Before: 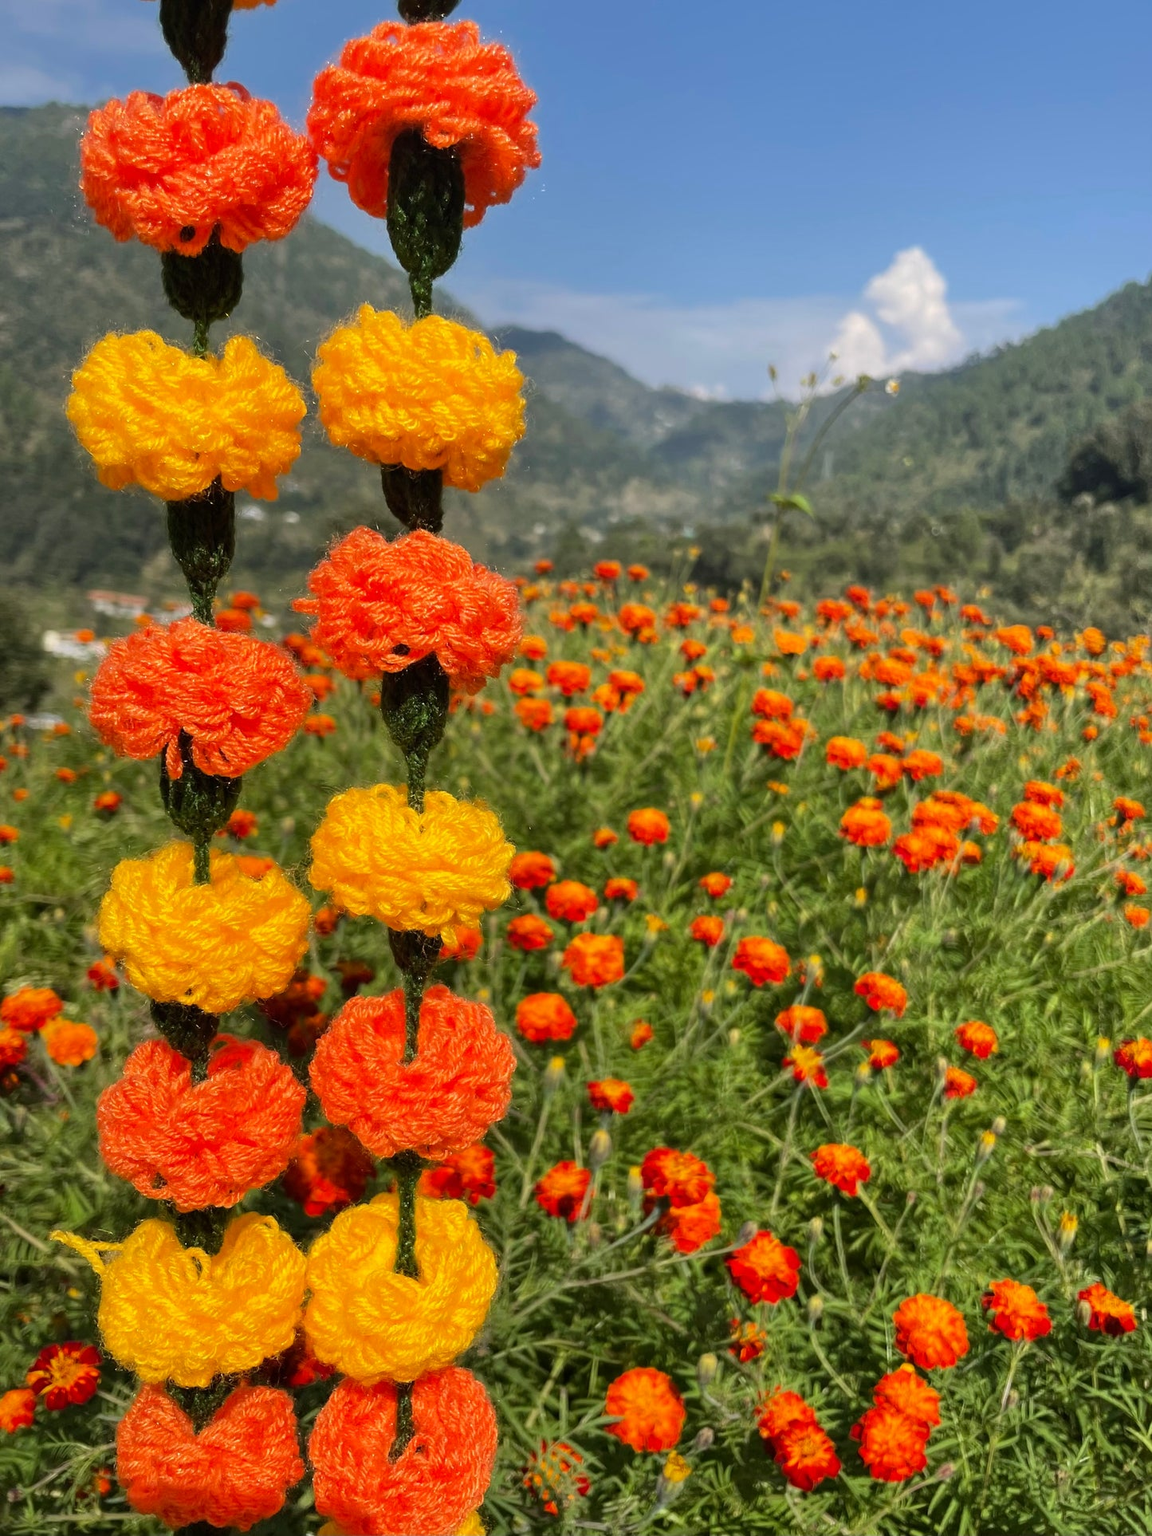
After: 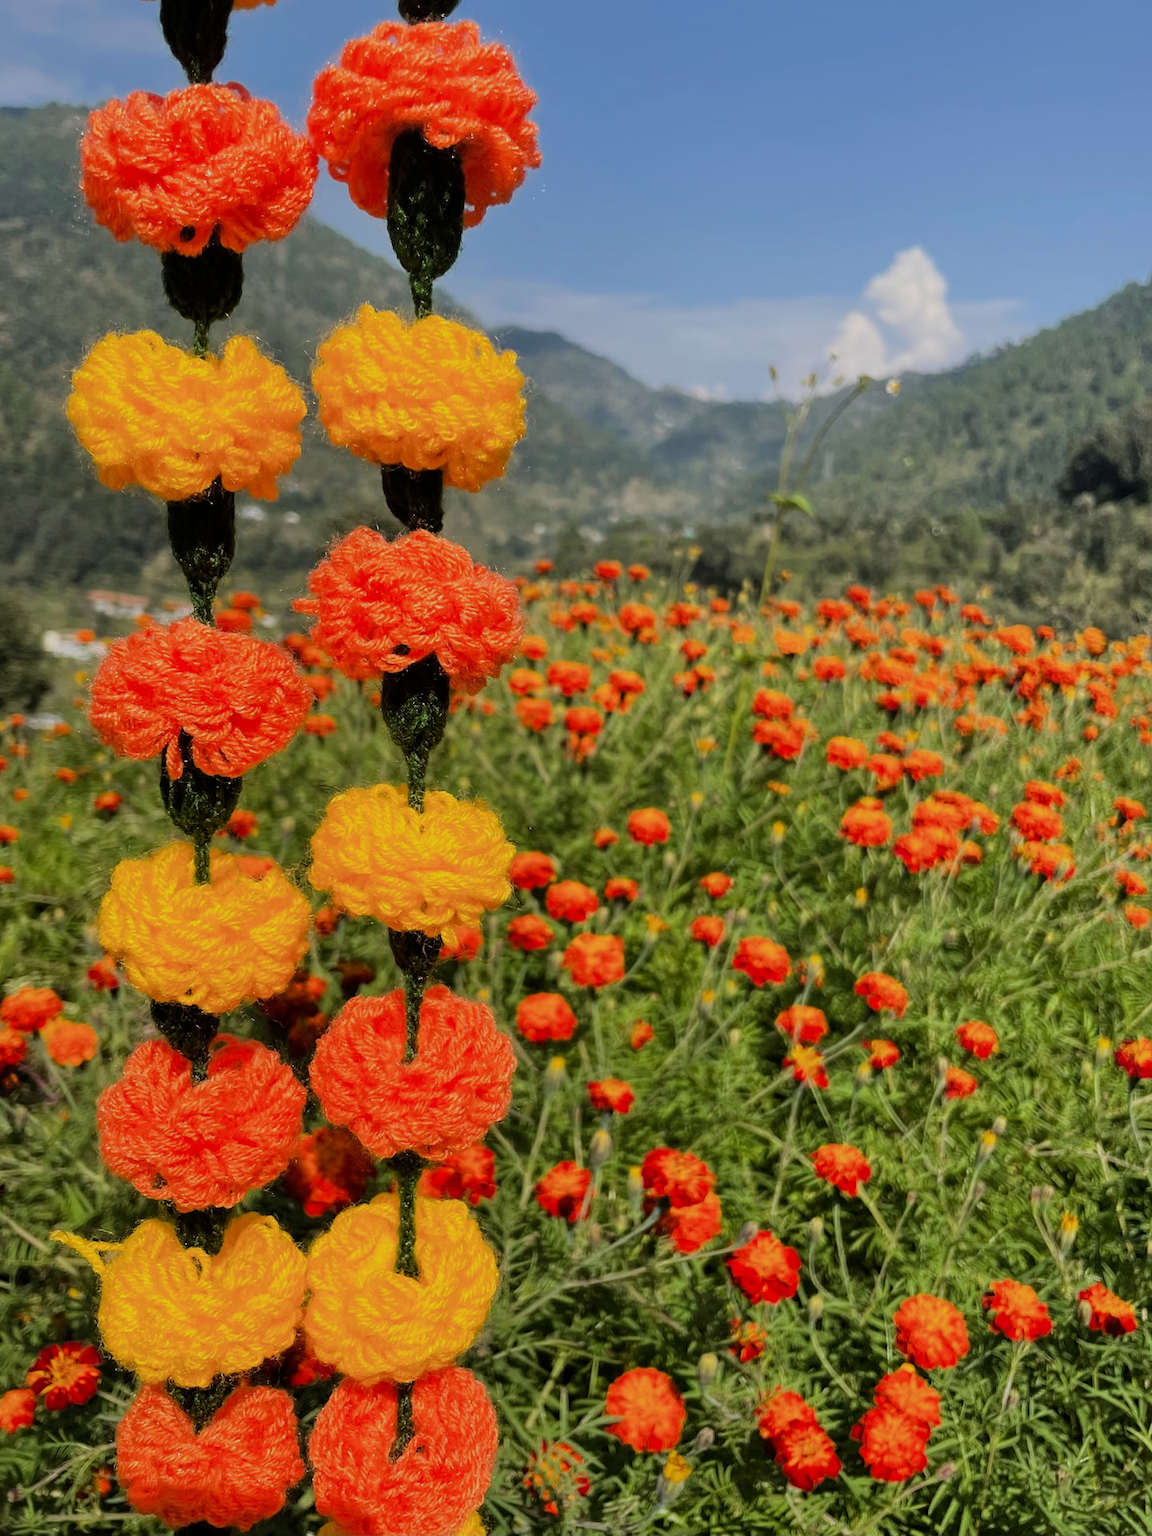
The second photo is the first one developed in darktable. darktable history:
filmic rgb: black relative exposure -7.98 EV, white relative exposure 4.03 EV, hardness 4.15
